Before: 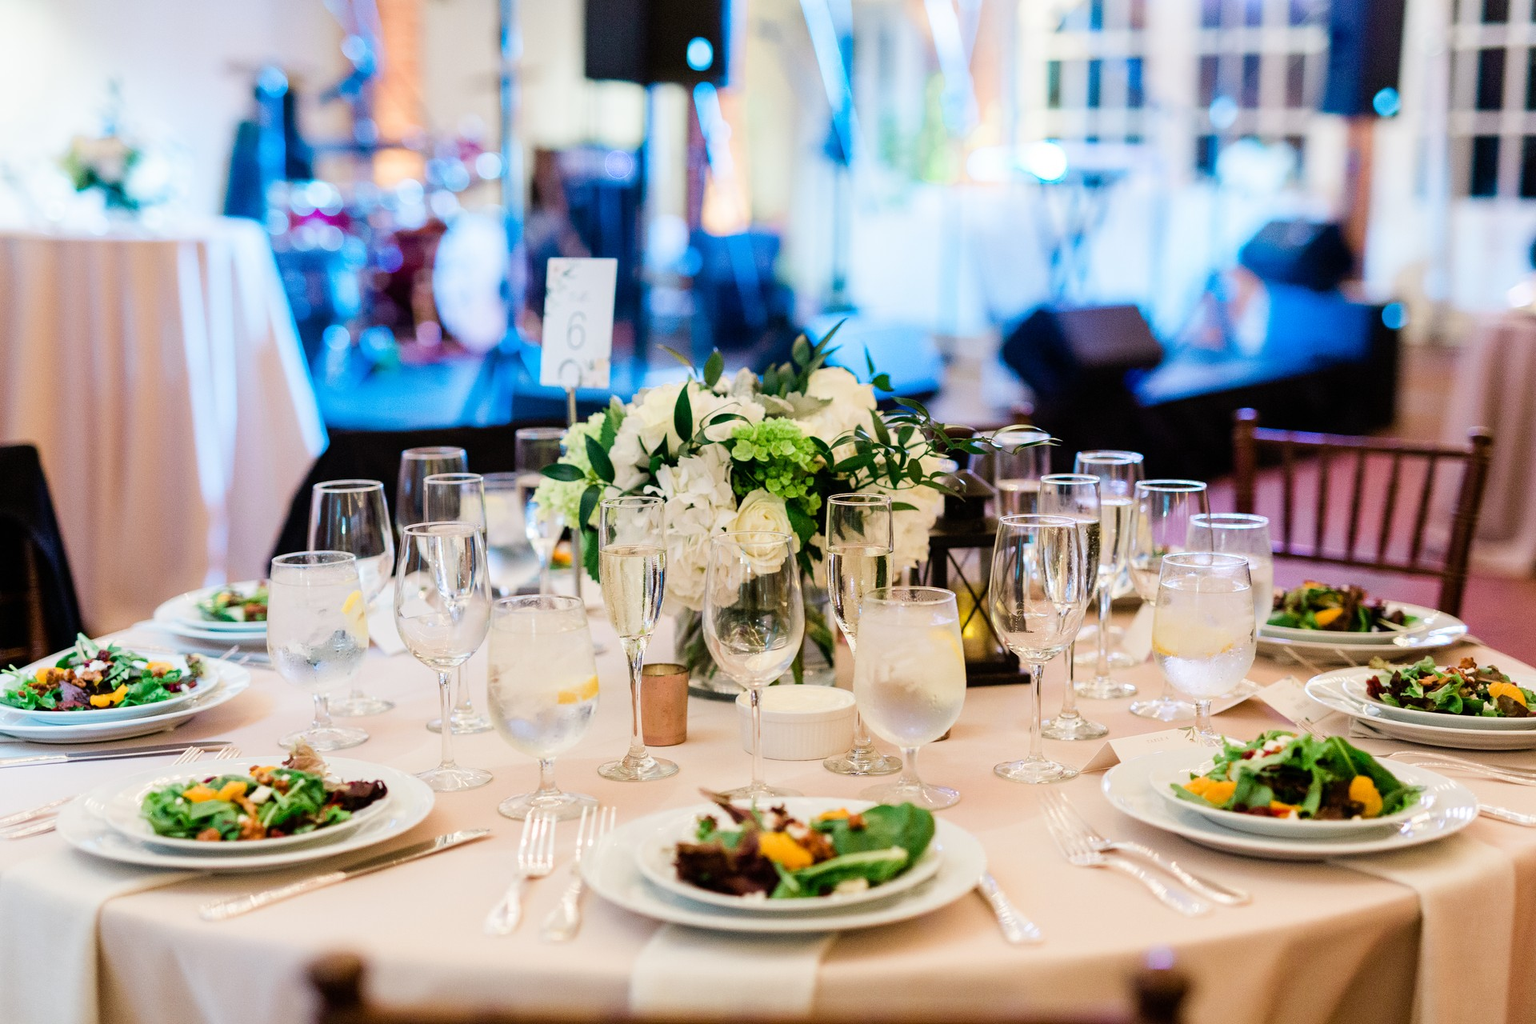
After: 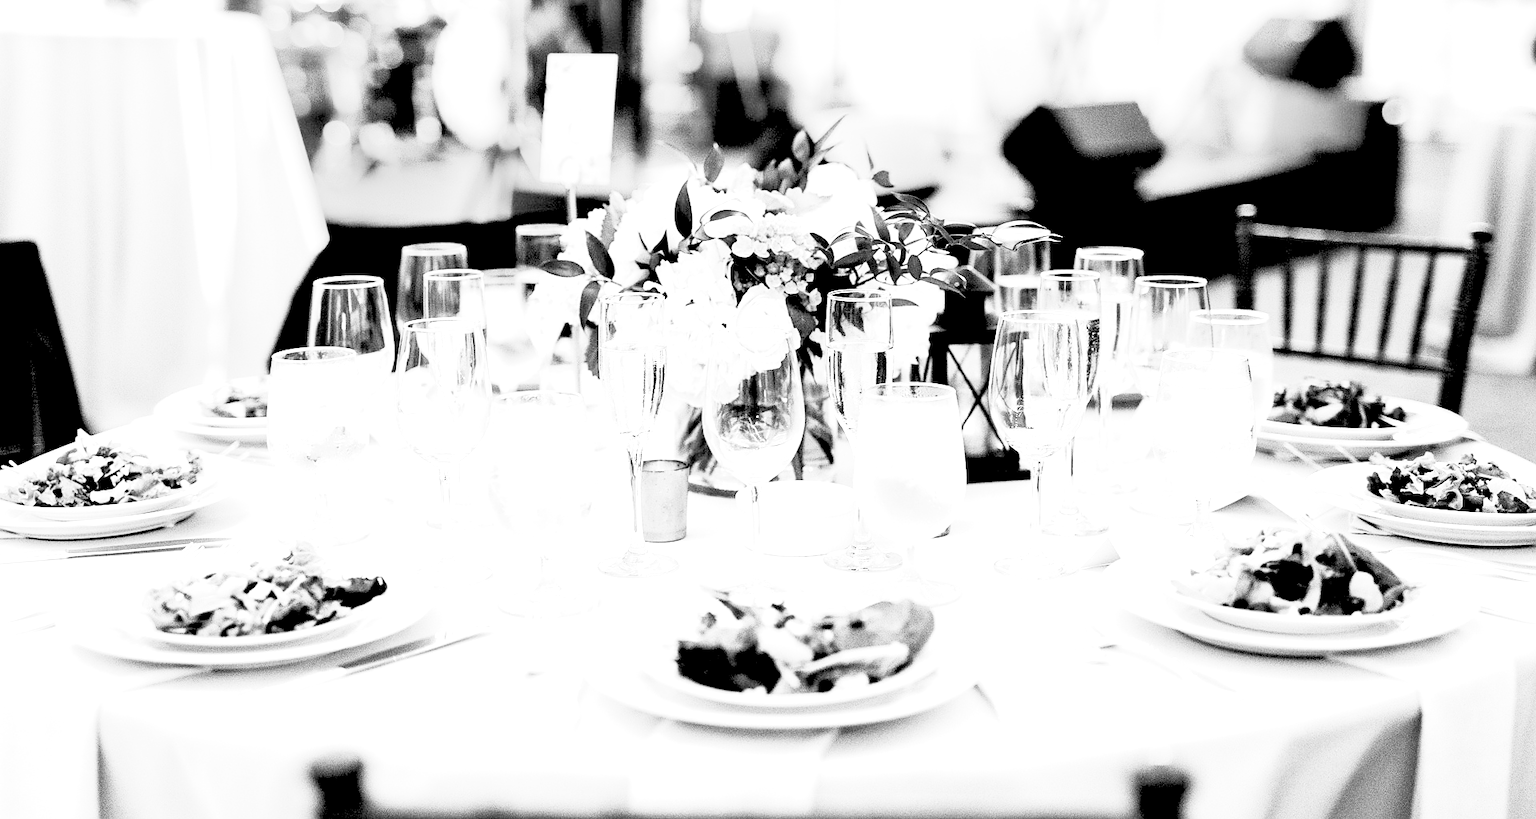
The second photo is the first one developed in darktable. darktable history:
rgb levels: levels [[0.034, 0.472, 0.904], [0, 0.5, 1], [0, 0.5, 1]]
crop and rotate: top 19.998%
haze removal: strength -0.05
monochrome: a 32, b 64, size 2.3
sharpen: radius 1.458, amount 0.398, threshold 1.271
contrast brightness saturation: contrast 0.39, brightness 0.53
exposure: black level correction 0.001, exposure 0.955 EV, compensate exposure bias true, compensate highlight preservation false
